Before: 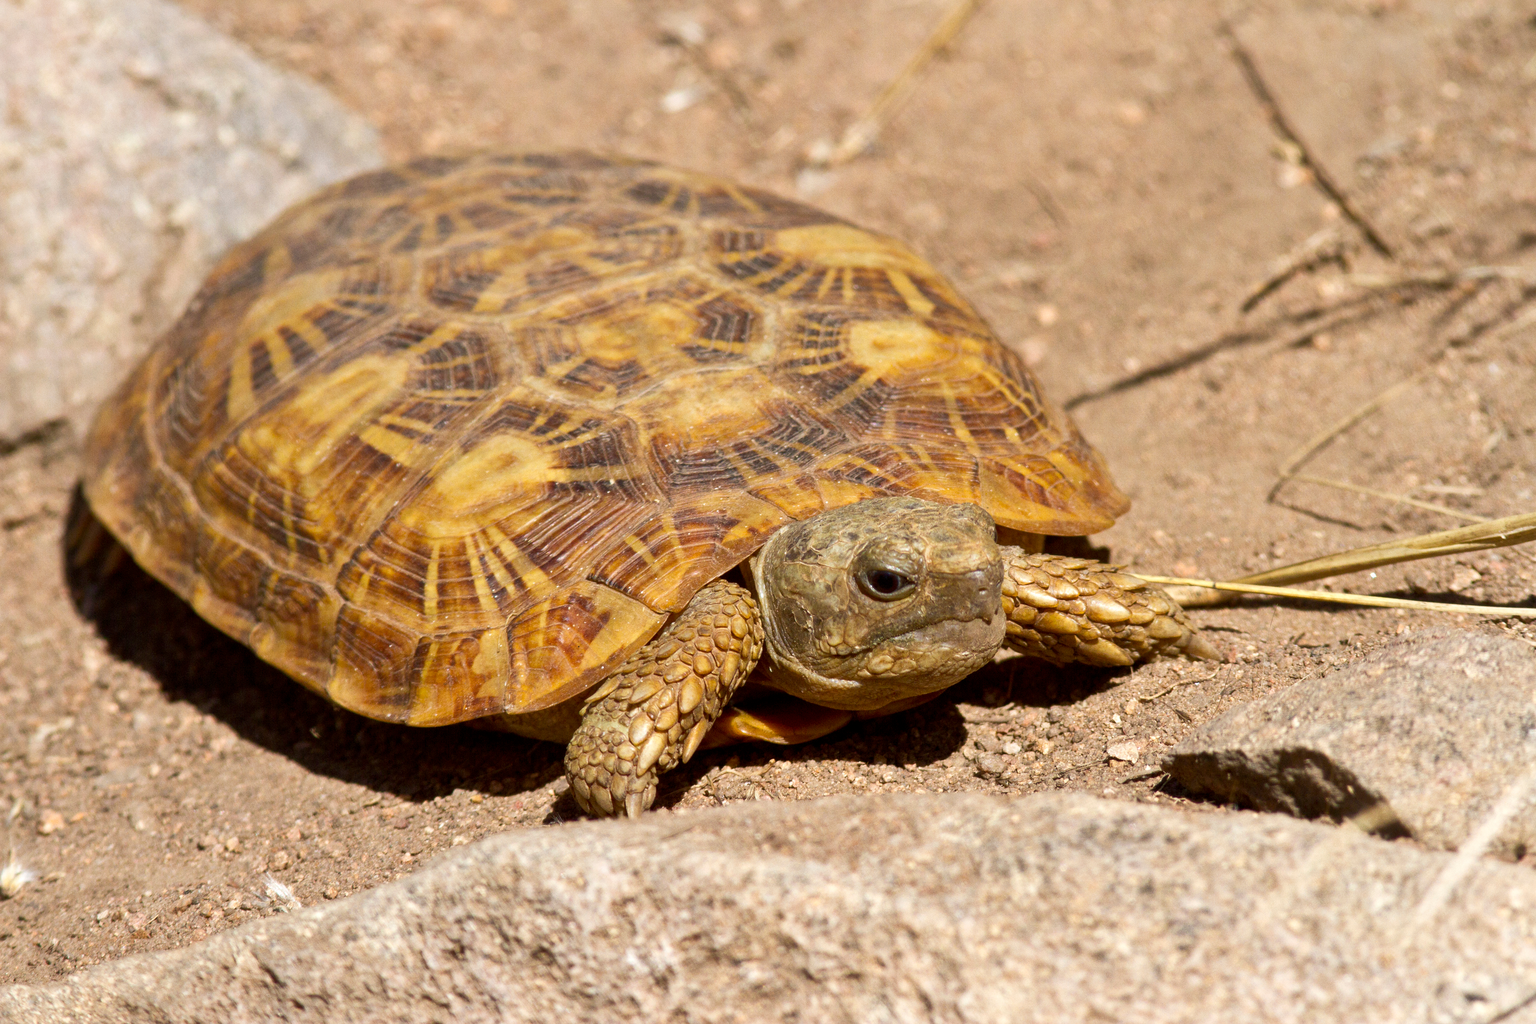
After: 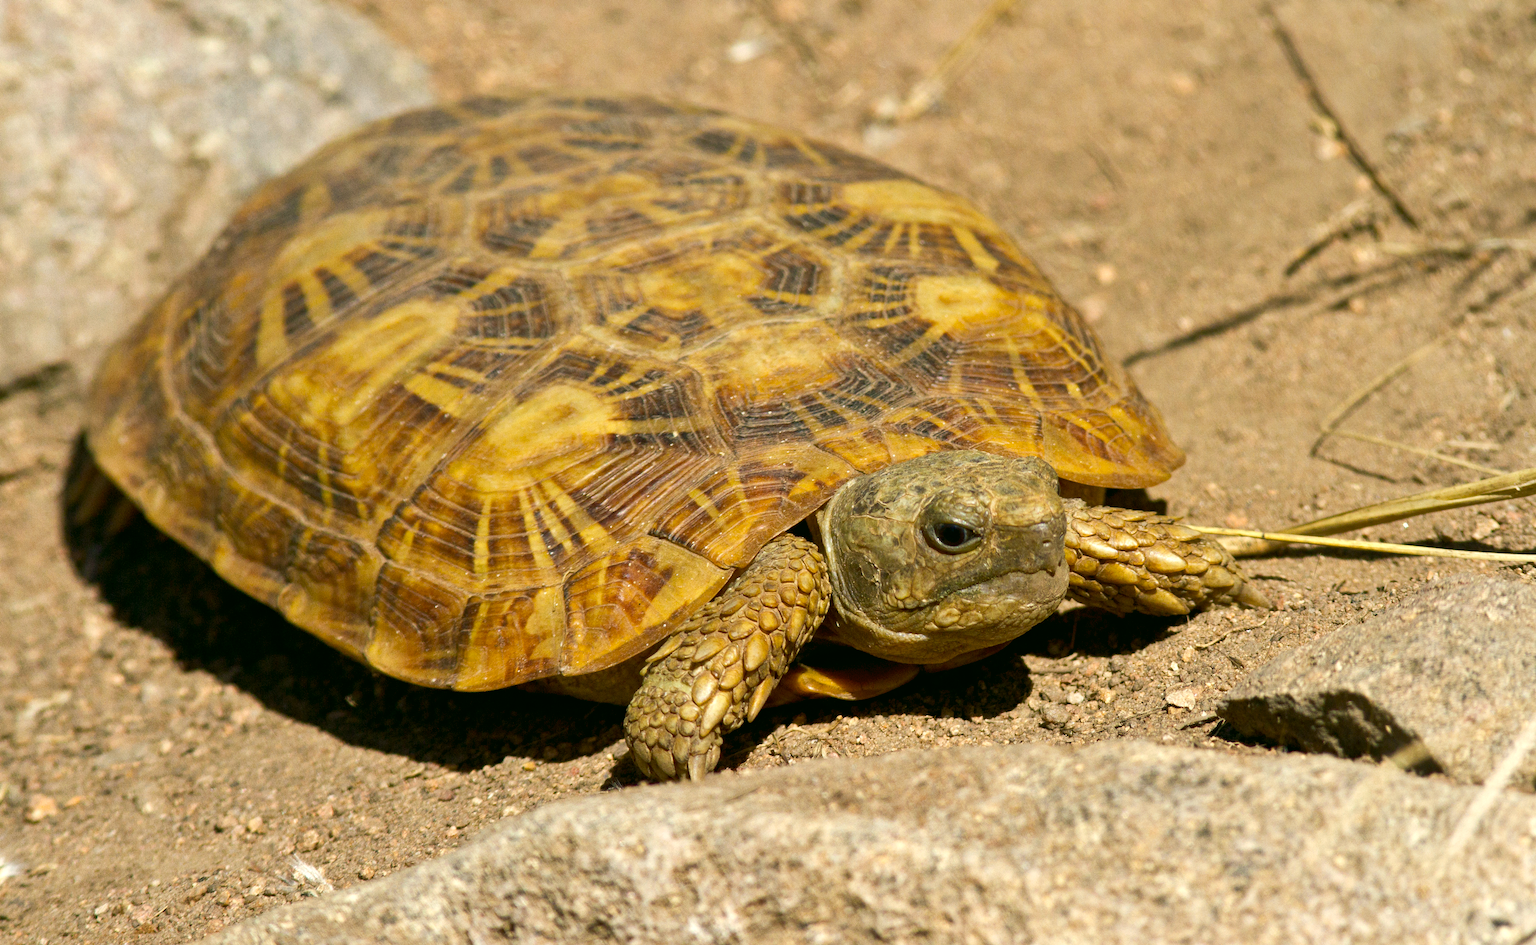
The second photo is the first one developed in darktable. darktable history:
color correction: highlights a* -0.482, highlights b* 9.48, shadows a* -9.48, shadows b* 0.803
rotate and perspective: rotation -0.013°, lens shift (vertical) -0.027, lens shift (horizontal) 0.178, crop left 0.016, crop right 0.989, crop top 0.082, crop bottom 0.918
haze removal: compatibility mode true, adaptive false
